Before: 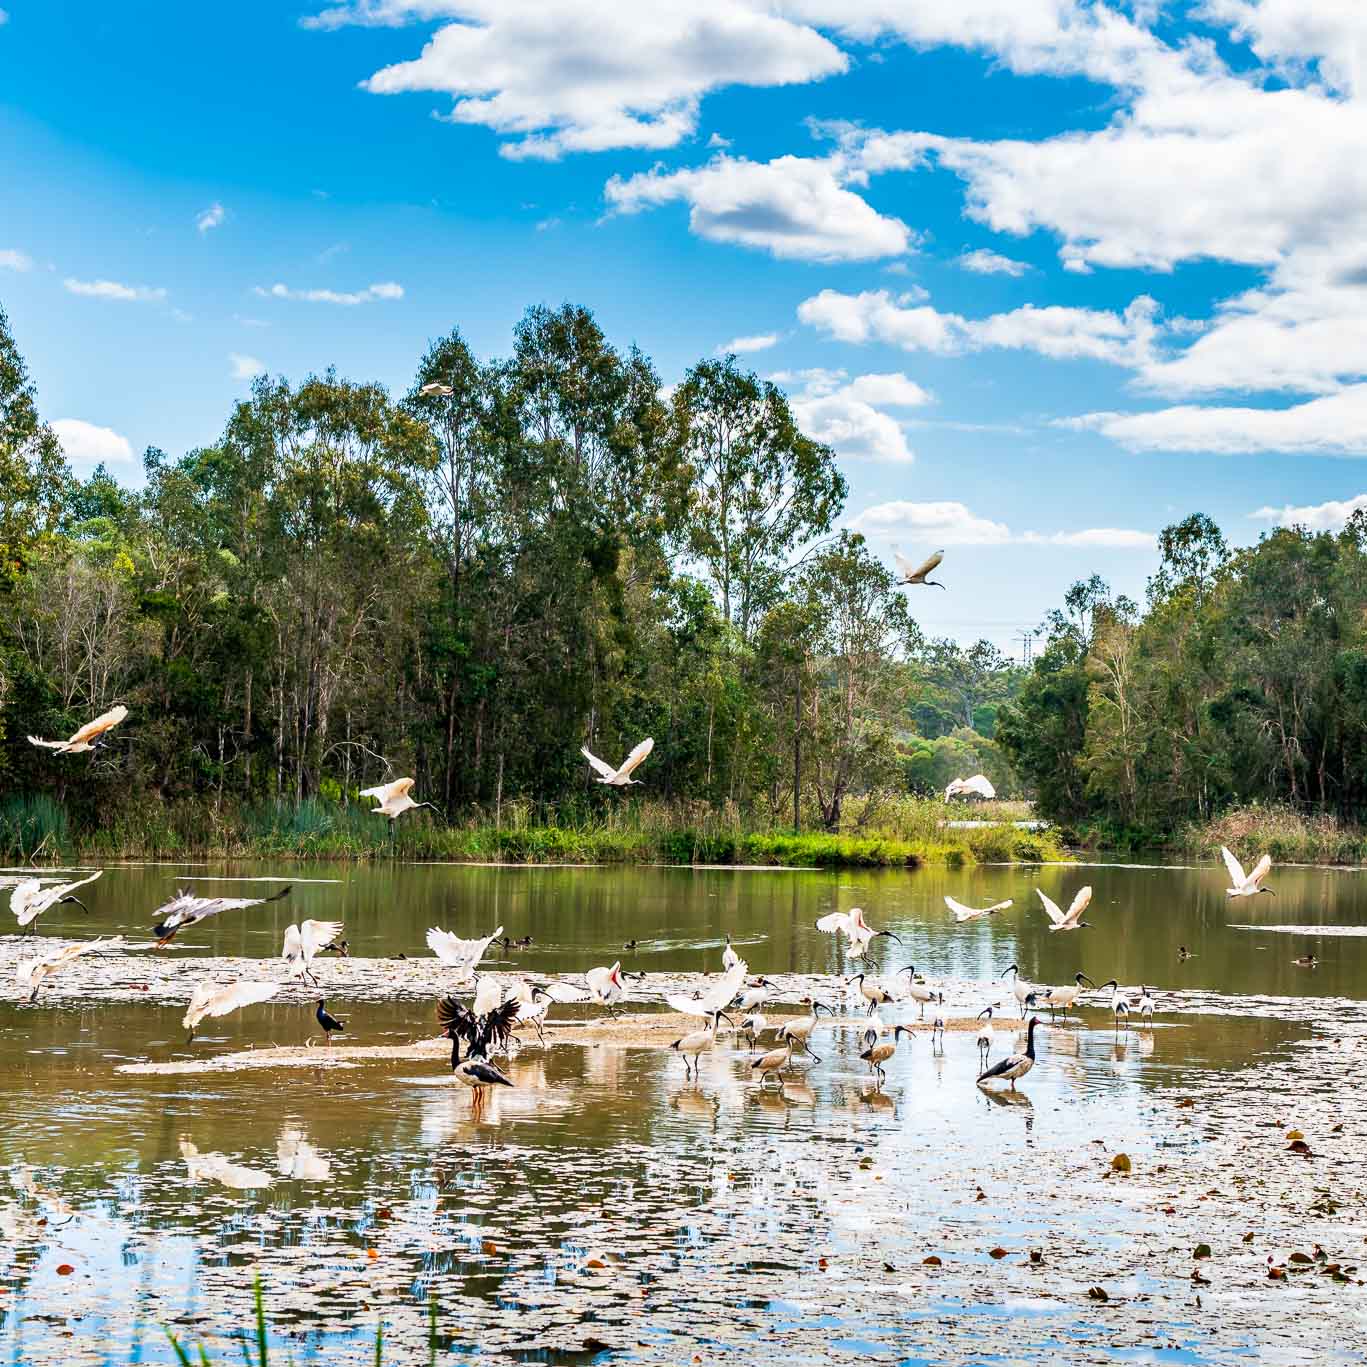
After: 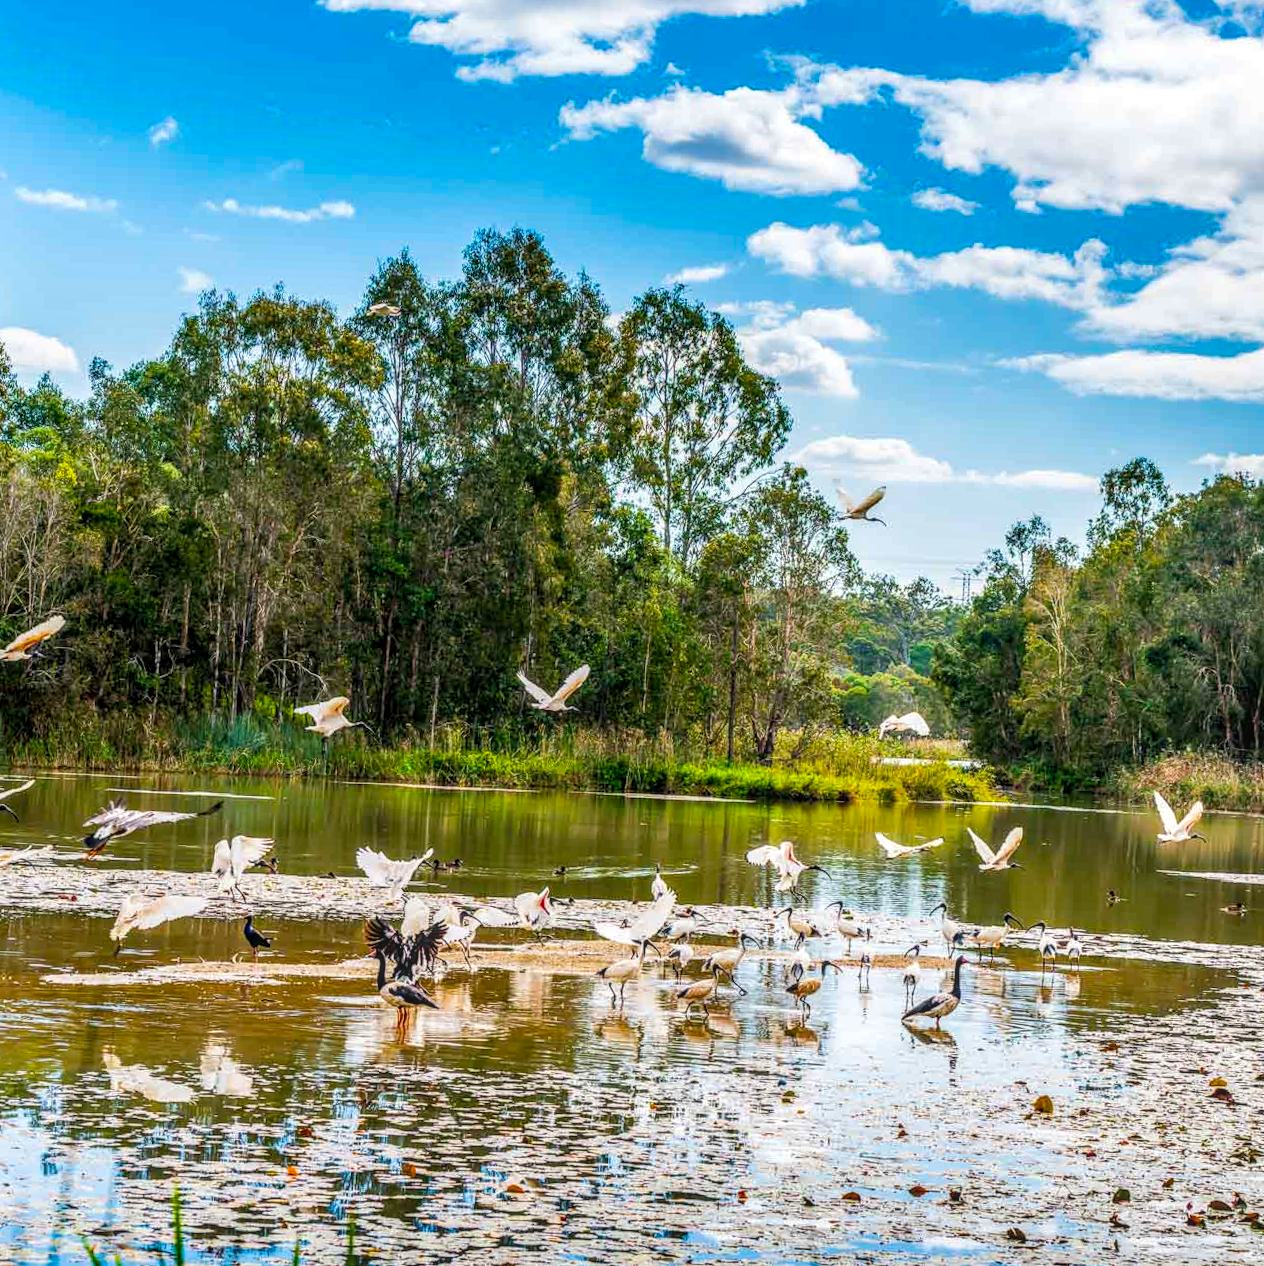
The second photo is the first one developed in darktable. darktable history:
color balance rgb: power › hue 330.15°, perceptual saturation grading › global saturation 29.853%
local contrast: highlights 1%, shadows 4%, detail 133%
crop and rotate: angle -1.84°, left 3.138%, top 3.852%, right 1.463%, bottom 0.56%
